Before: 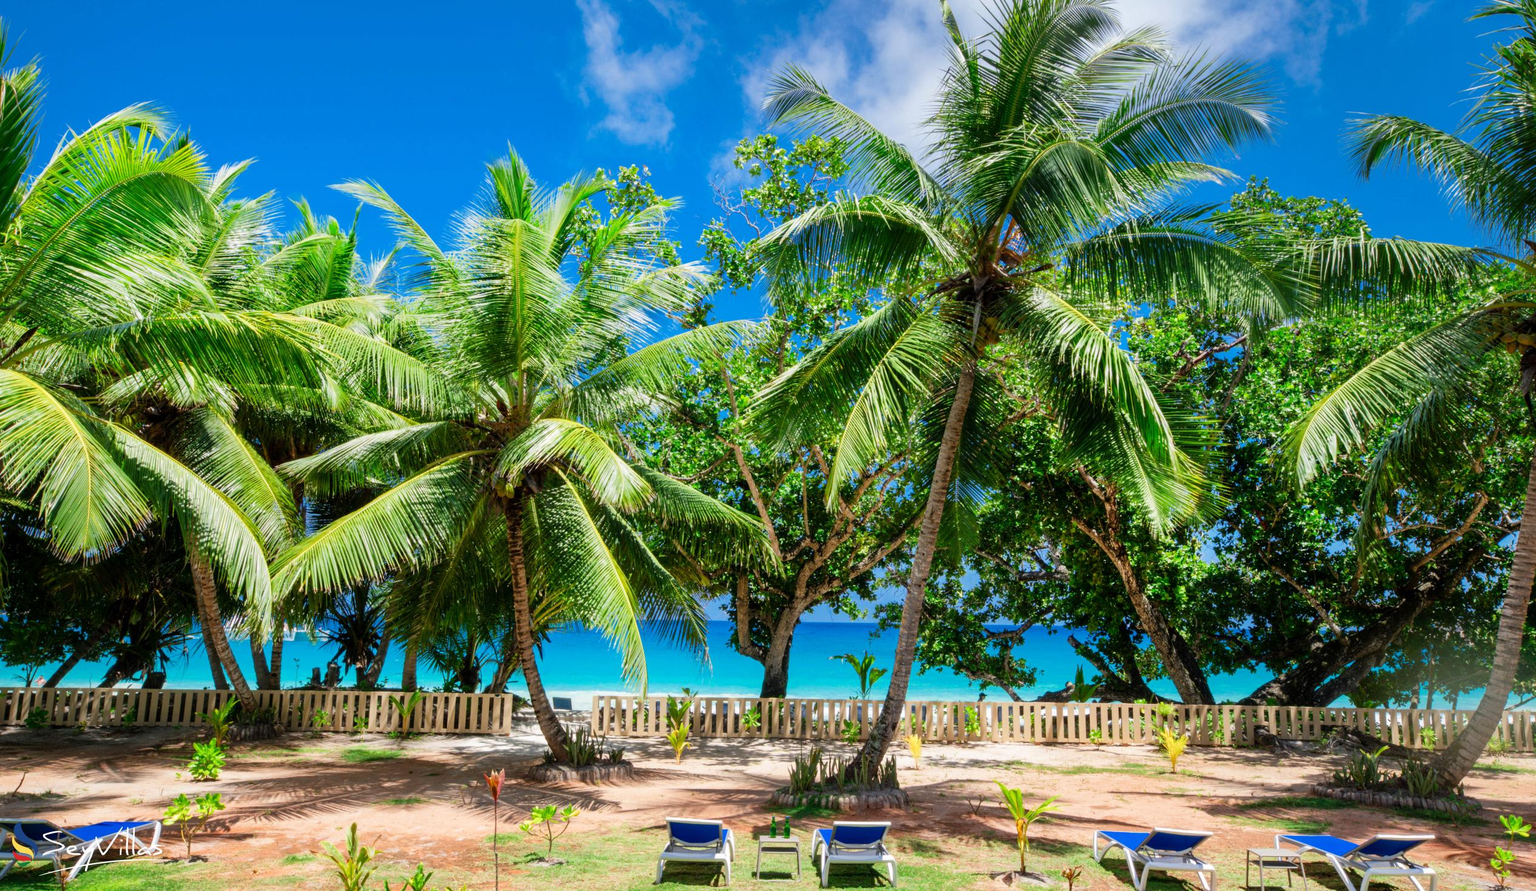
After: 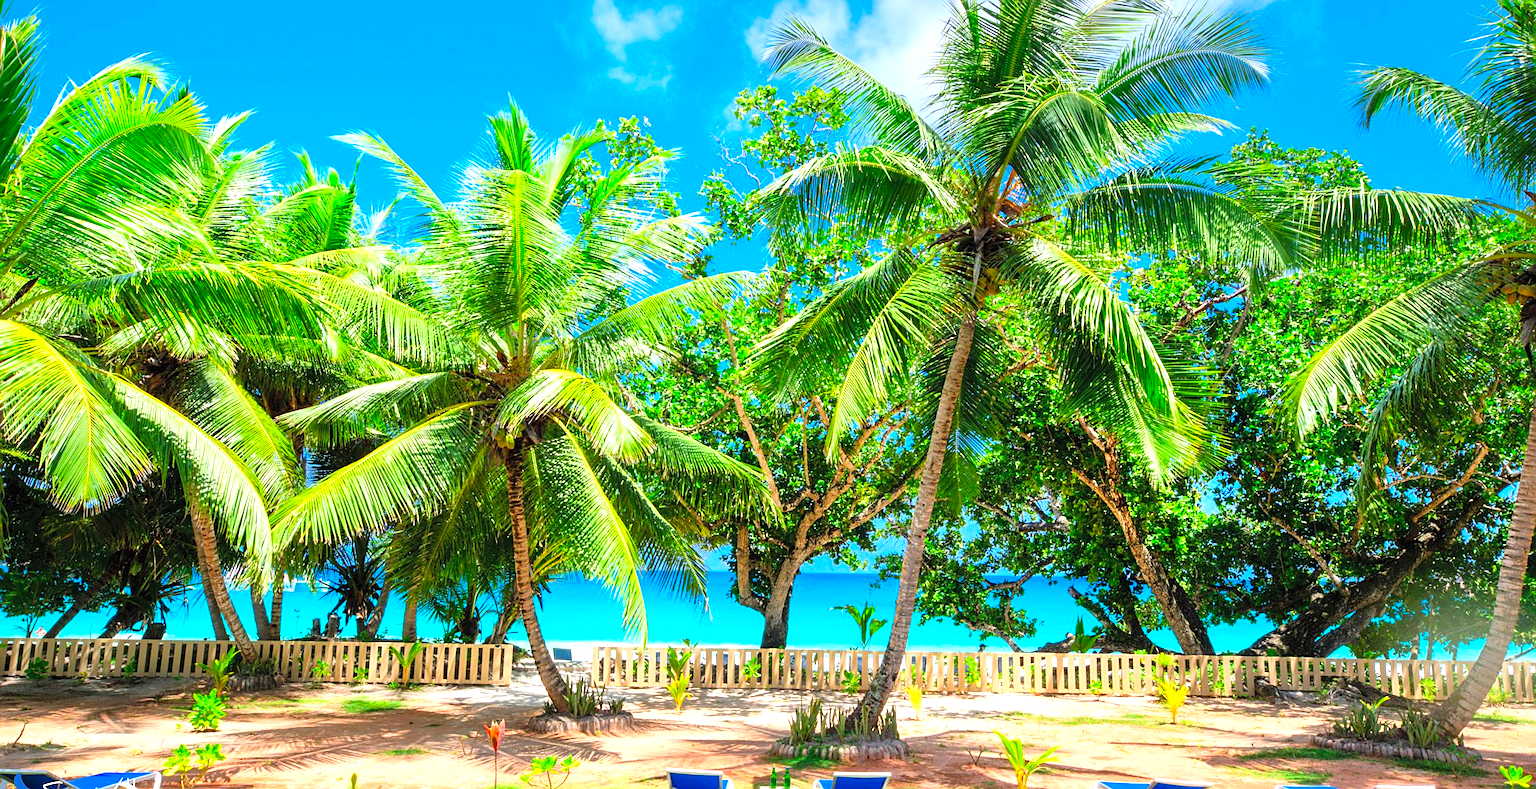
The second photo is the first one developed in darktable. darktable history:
crop and rotate: top 5.545%, bottom 5.75%
sharpen: on, module defaults
contrast brightness saturation: contrast 0.069, brightness 0.173, saturation 0.404
exposure: exposure 0.691 EV, compensate highlight preservation false
